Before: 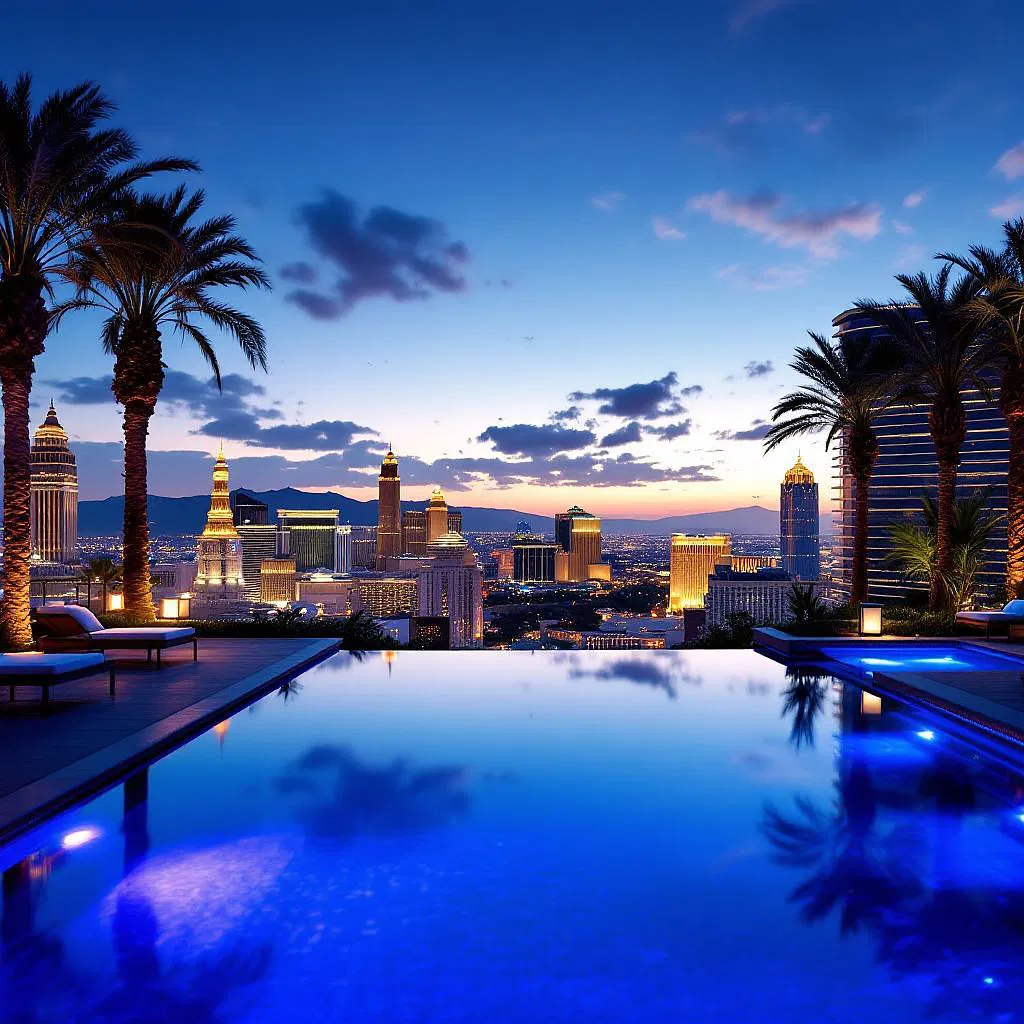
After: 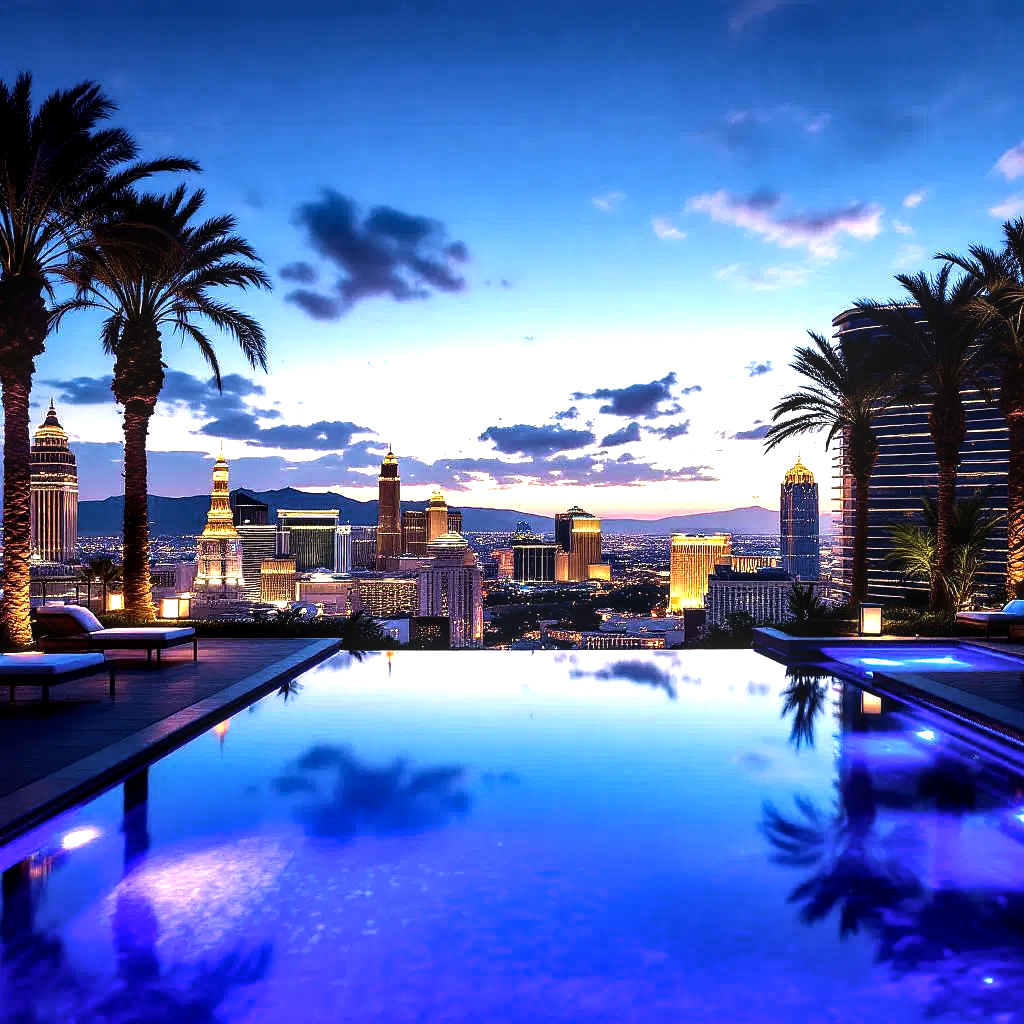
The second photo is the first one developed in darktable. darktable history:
exposure: exposure 0 EV, compensate highlight preservation false
velvia: on, module defaults
local contrast: detail 130%
tone equalizer: -8 EV -1.08 EV, -7 EV -1.01 EV, -6 EV -0.867 EV, -5 EV -0.578 EV, -3 EV 0.578 EV, -2 EV 0.867 EV, -1 EV 1.01 EV, +0 EV 1.08 EV, edges refinement/feathering 500, mask exposure compensation -1.57 EV, preserve details no
